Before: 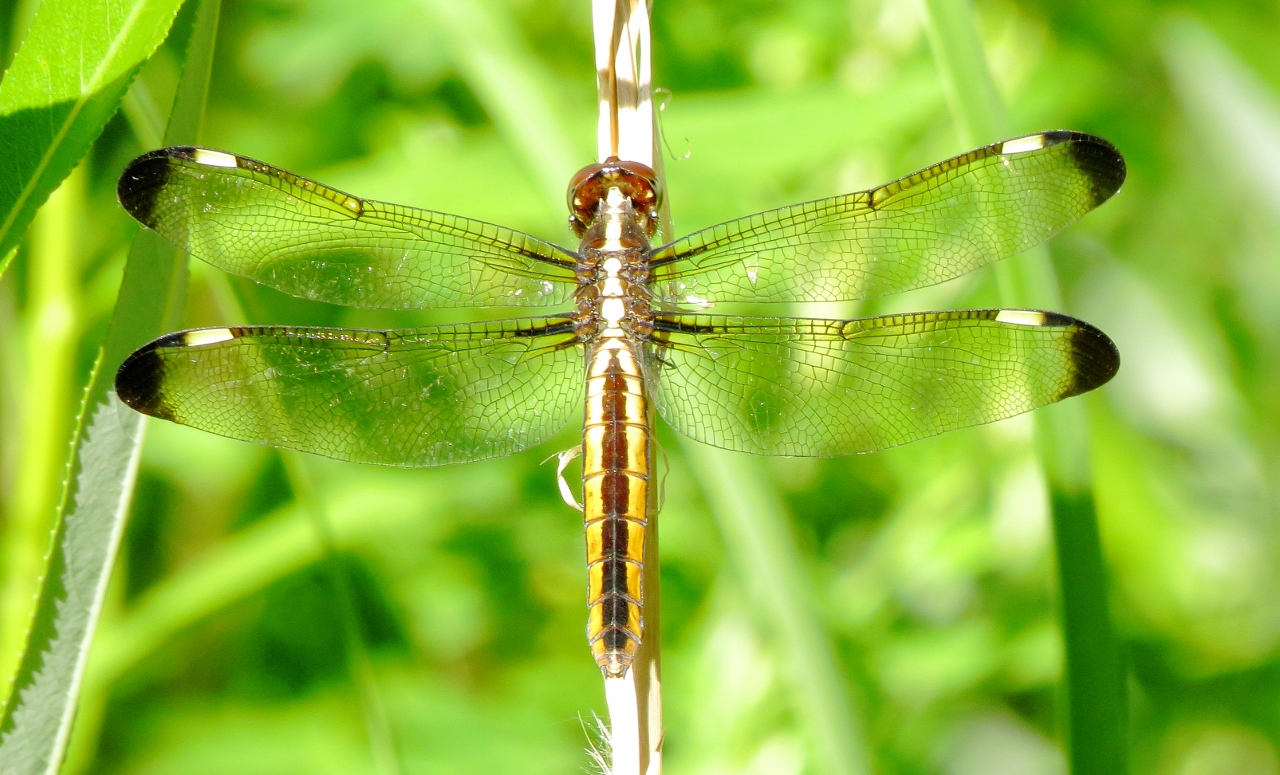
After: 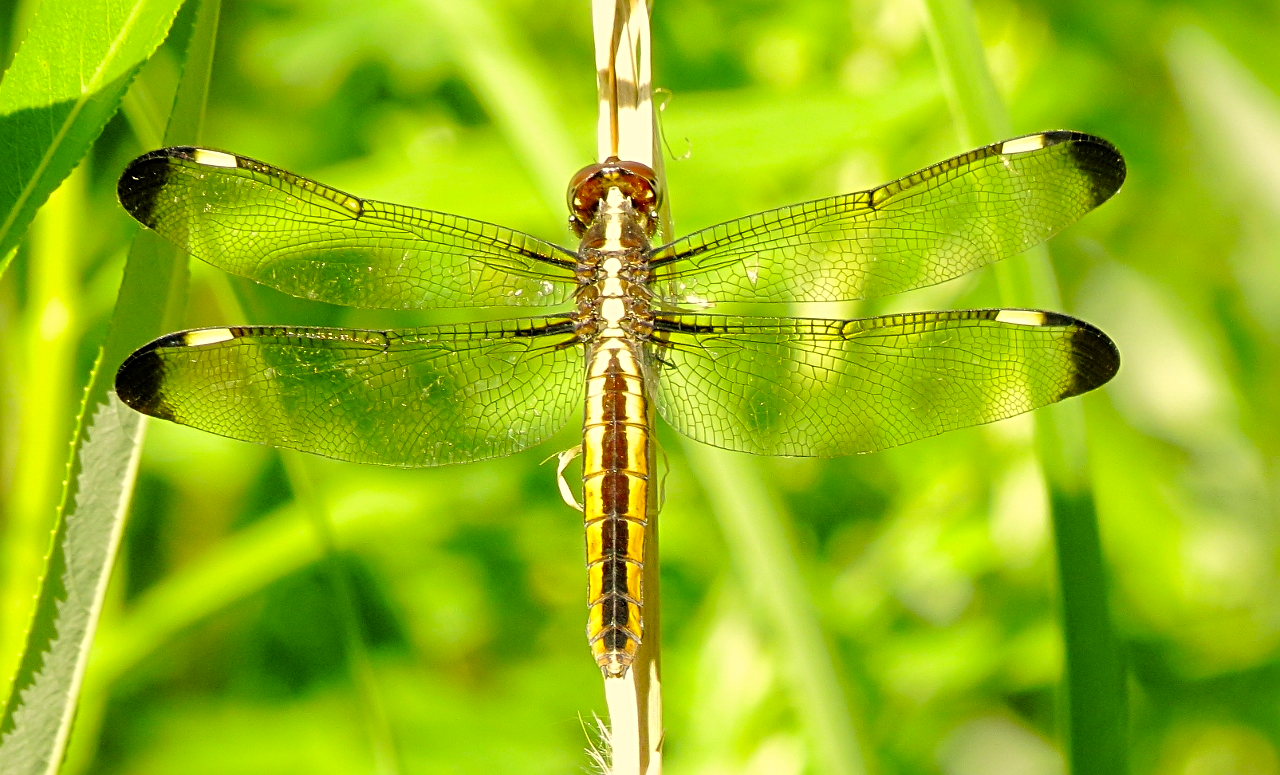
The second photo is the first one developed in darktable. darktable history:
color correction: highlights a* 2.72, highlights b* 22.8
sharpen: radius 3.119
